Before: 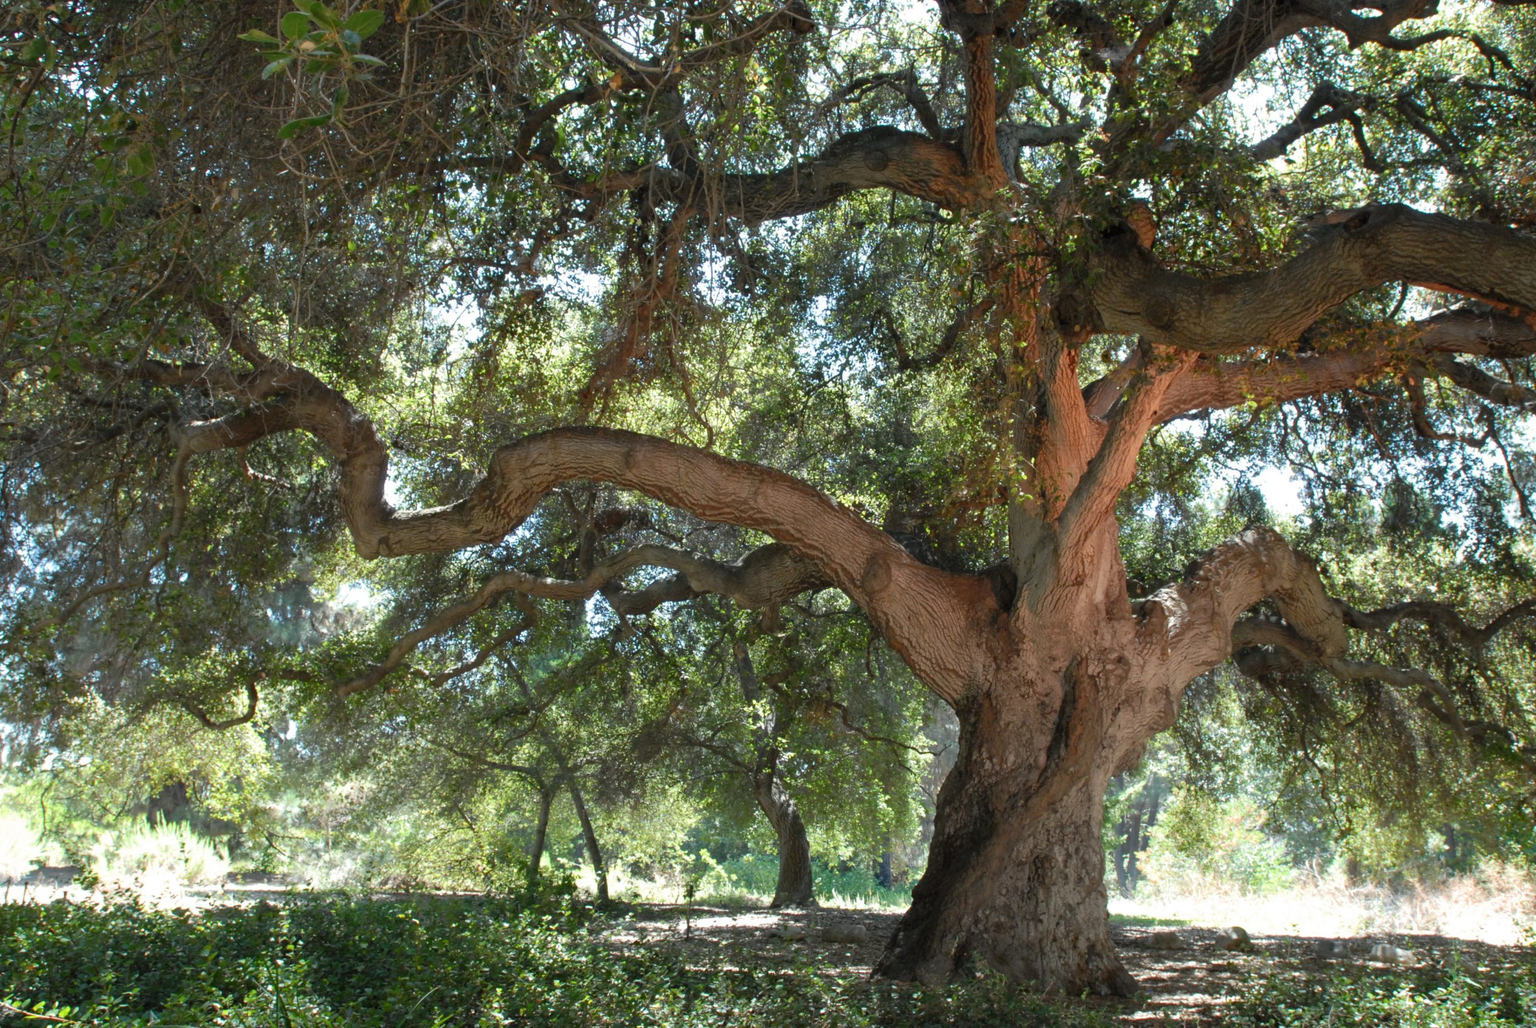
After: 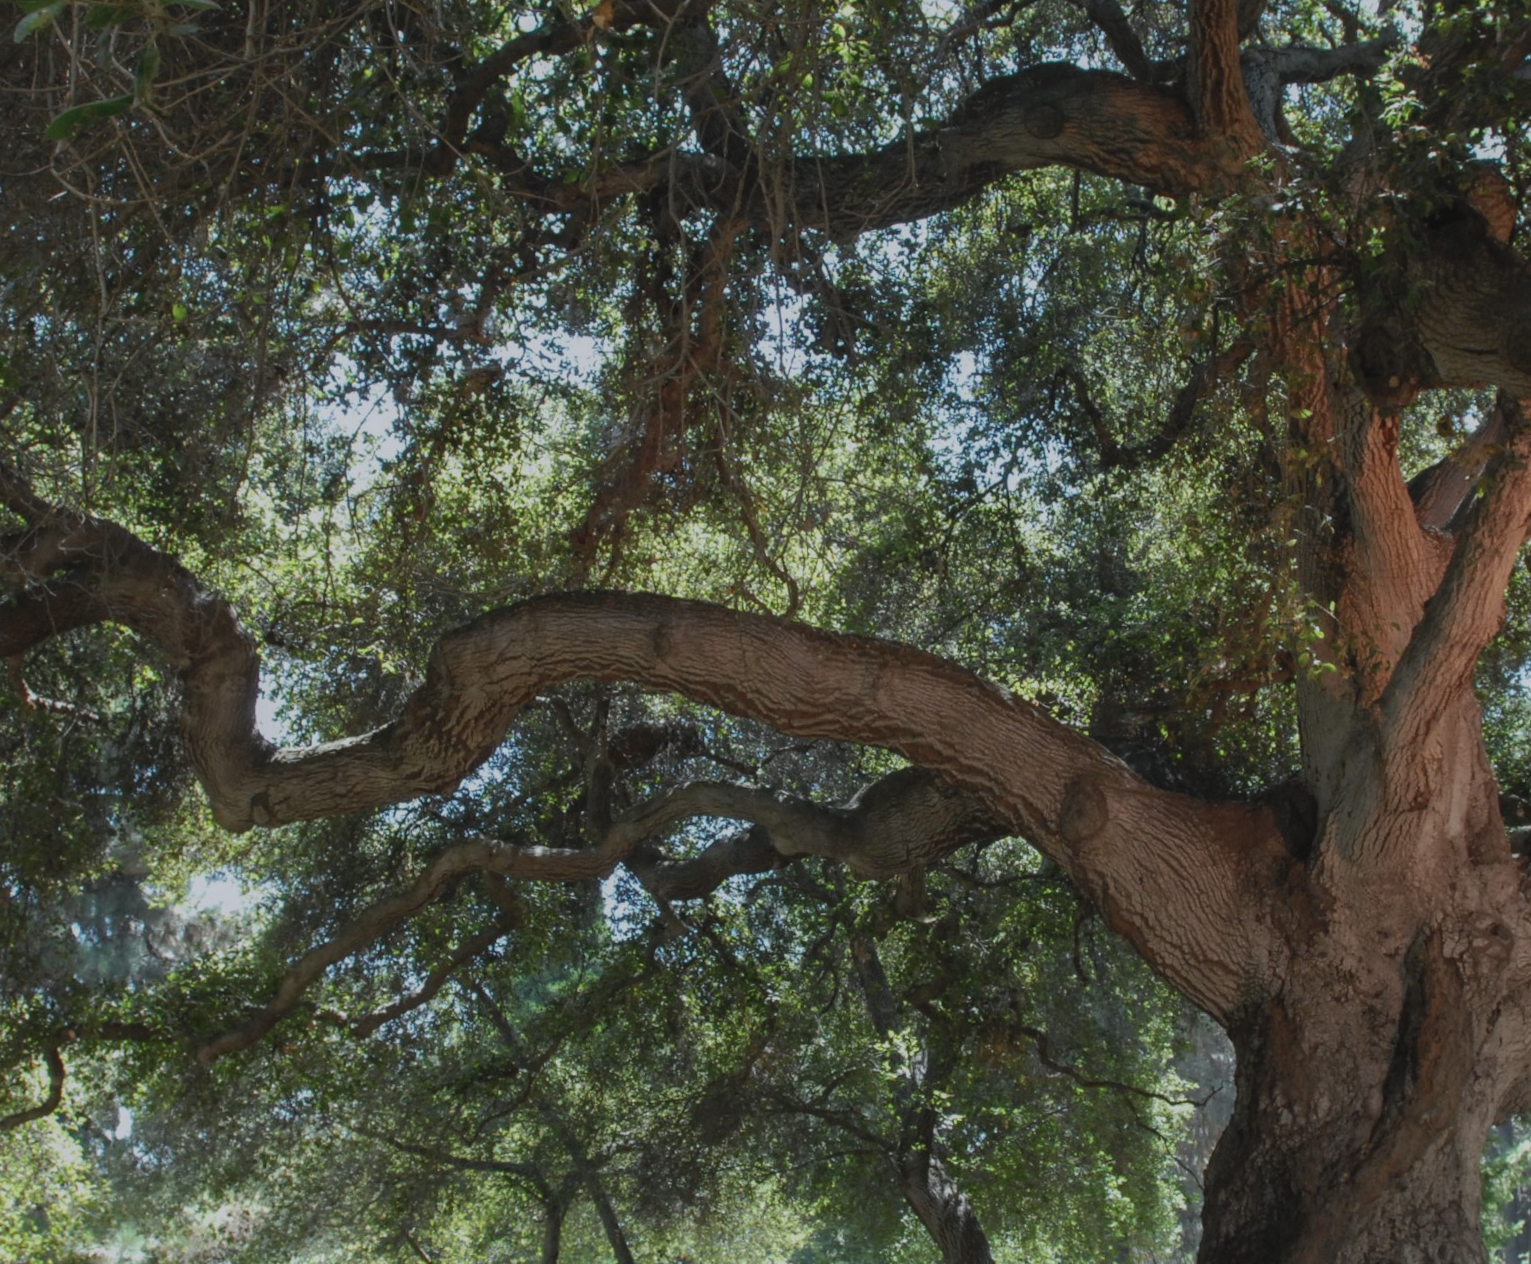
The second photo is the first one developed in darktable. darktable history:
rotate and perspective: rotation -3.18°, automatic cropping off
crop: left 16.202%, top 11.208%, right 26.045%, bottom 20.557%
local contrast: on, module defaults
exposure: black level correction -0.016, exposure -1.018 EV, compensate highlight preservation false
white balance: red 0.976, blue 1.04
